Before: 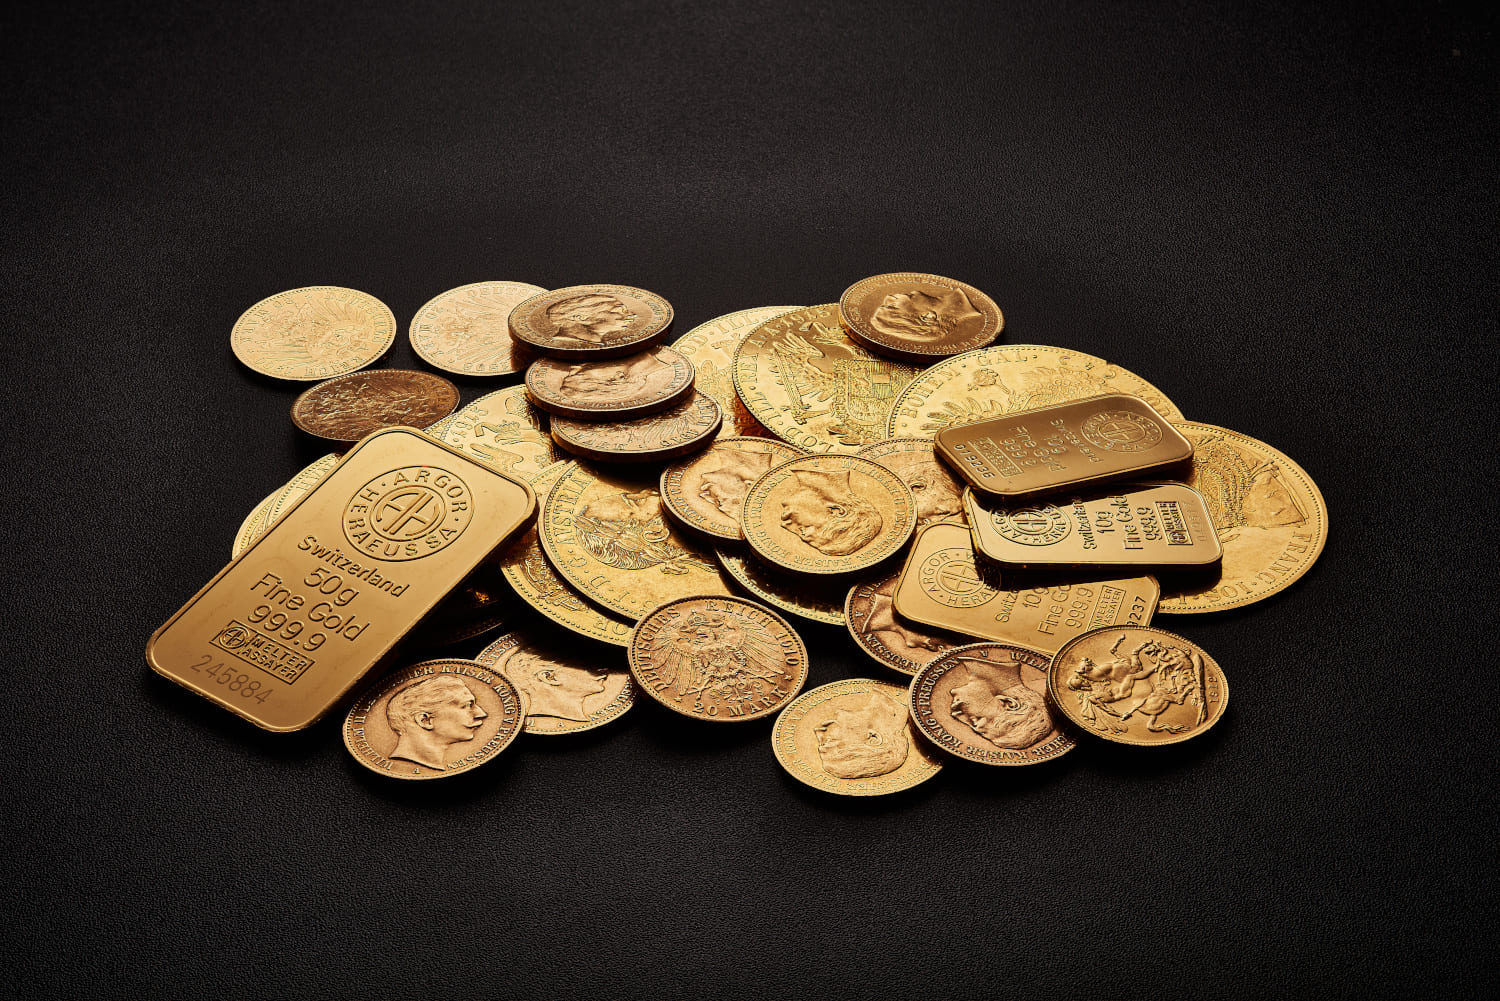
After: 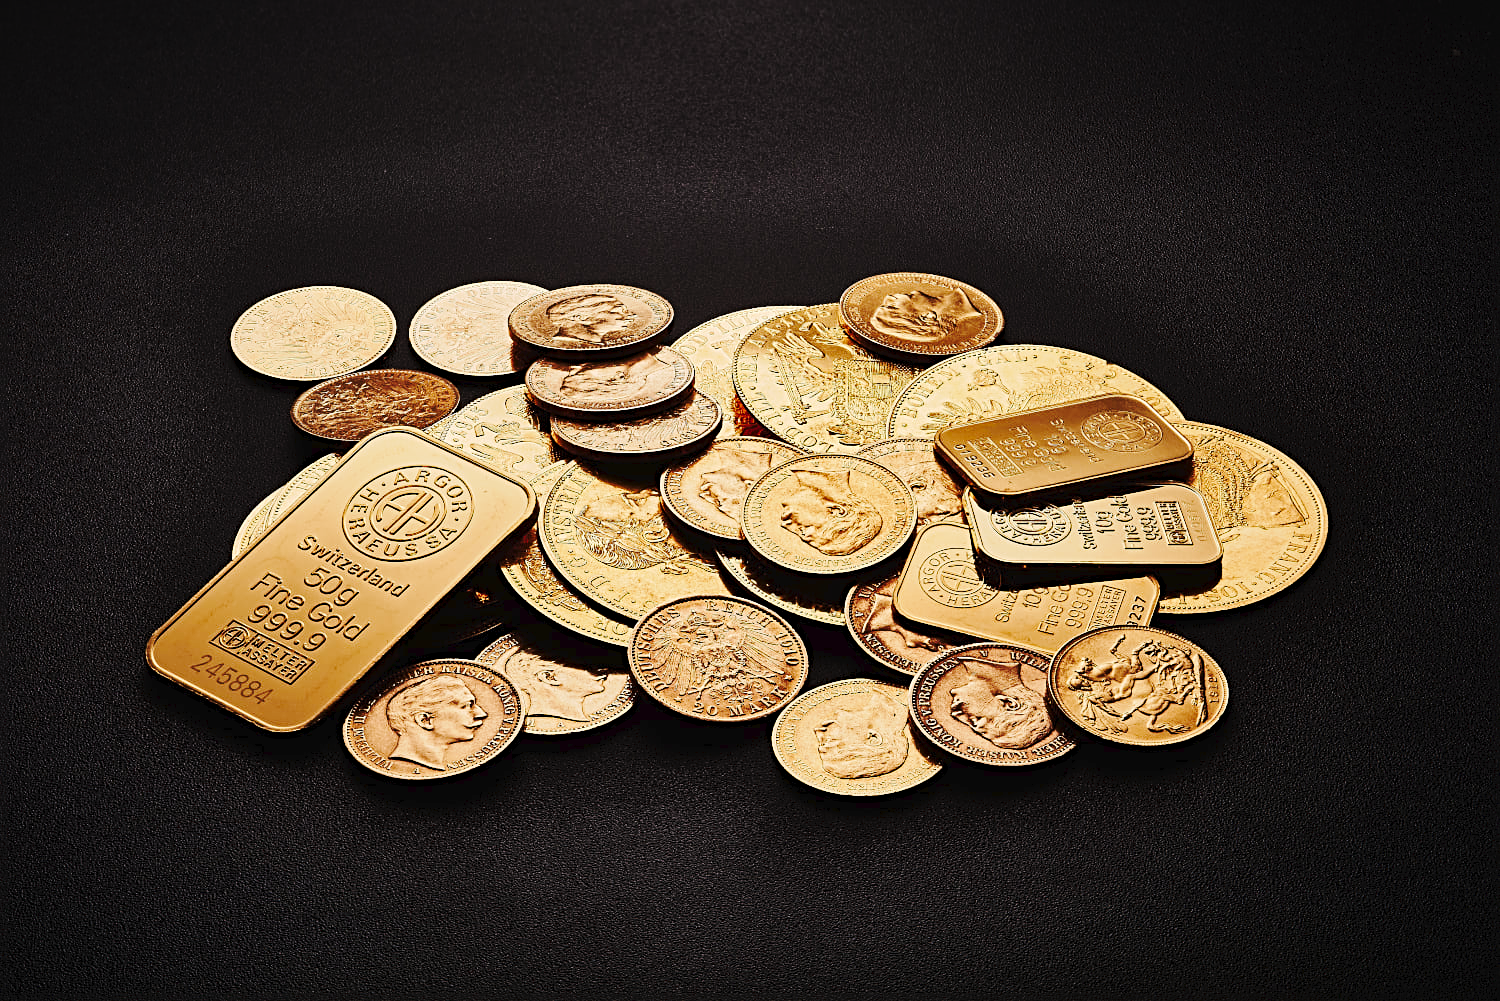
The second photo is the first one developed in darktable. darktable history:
color calibration: illuminant custom, x 0.348, y 0.366, temperature 4940.58 K
tone curve: curves: ch0 [(0, 0) (0.003, 0.023) (0.011, 0.029) (0.025, 0.037) (0.044, 0.047) (0.069, 0.057) (0.1, 0.075) (0.136, 0.103) (0.177, 0.145) (0.224, 0.193) (0.277, 0.266) (0.335, 0.362) (0.399, 0.473) (0.468, 0.569) (0.543, 0.655) (0.623, 0.73) (0.709, 0.804) (0.801, 0.874) (0.898, 0.924) (1, 1)], preserve colors none
sharpen: radius 3.119
